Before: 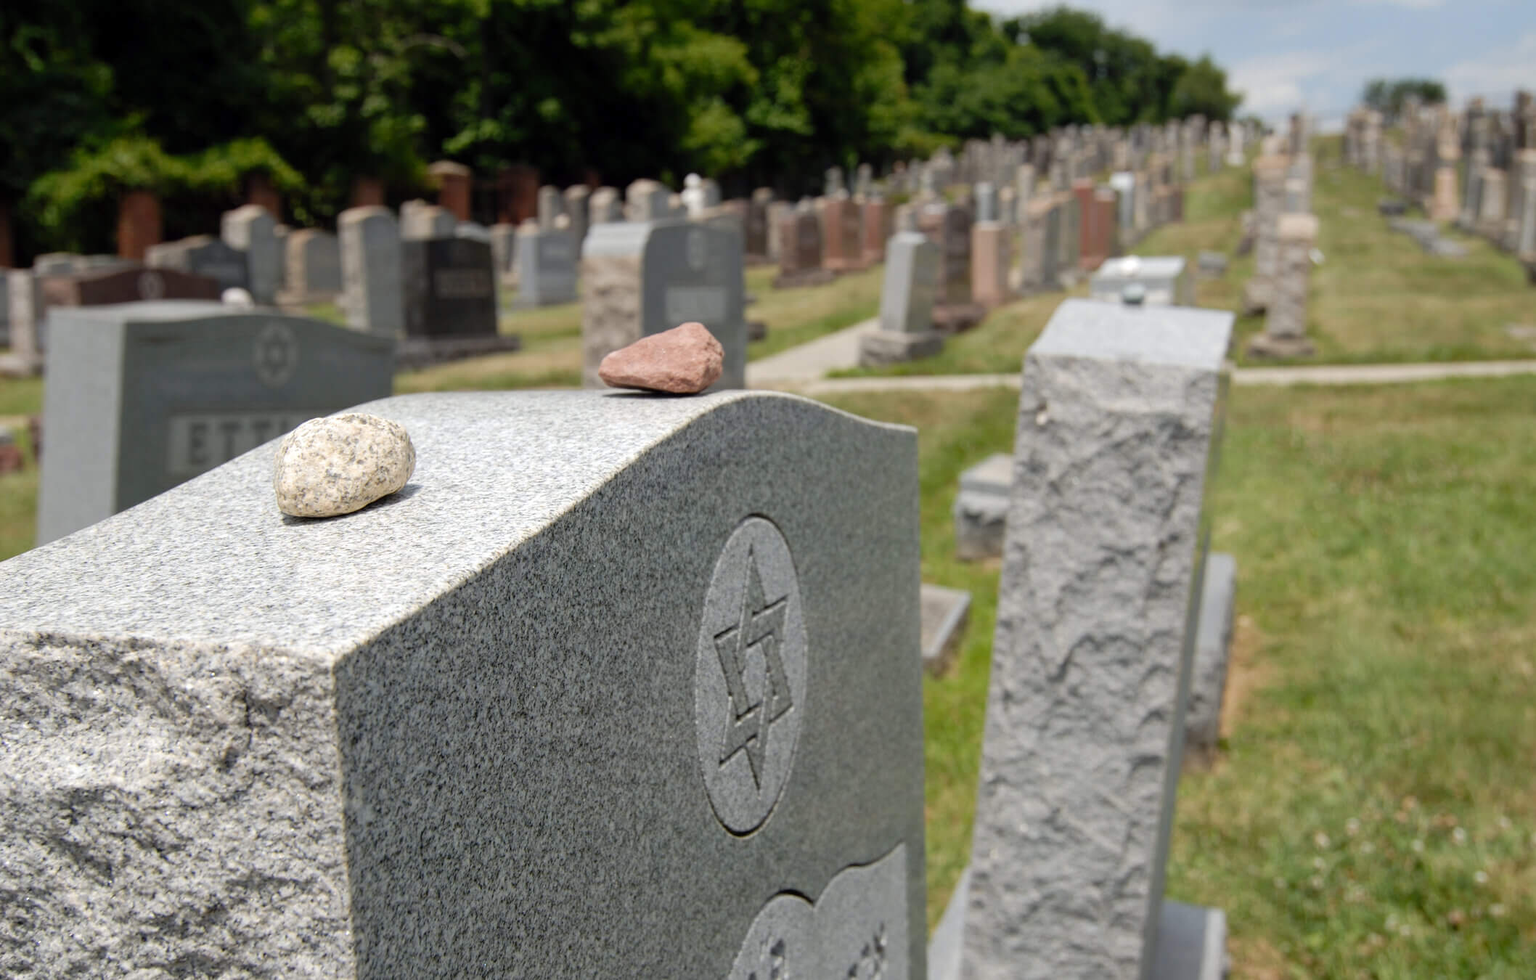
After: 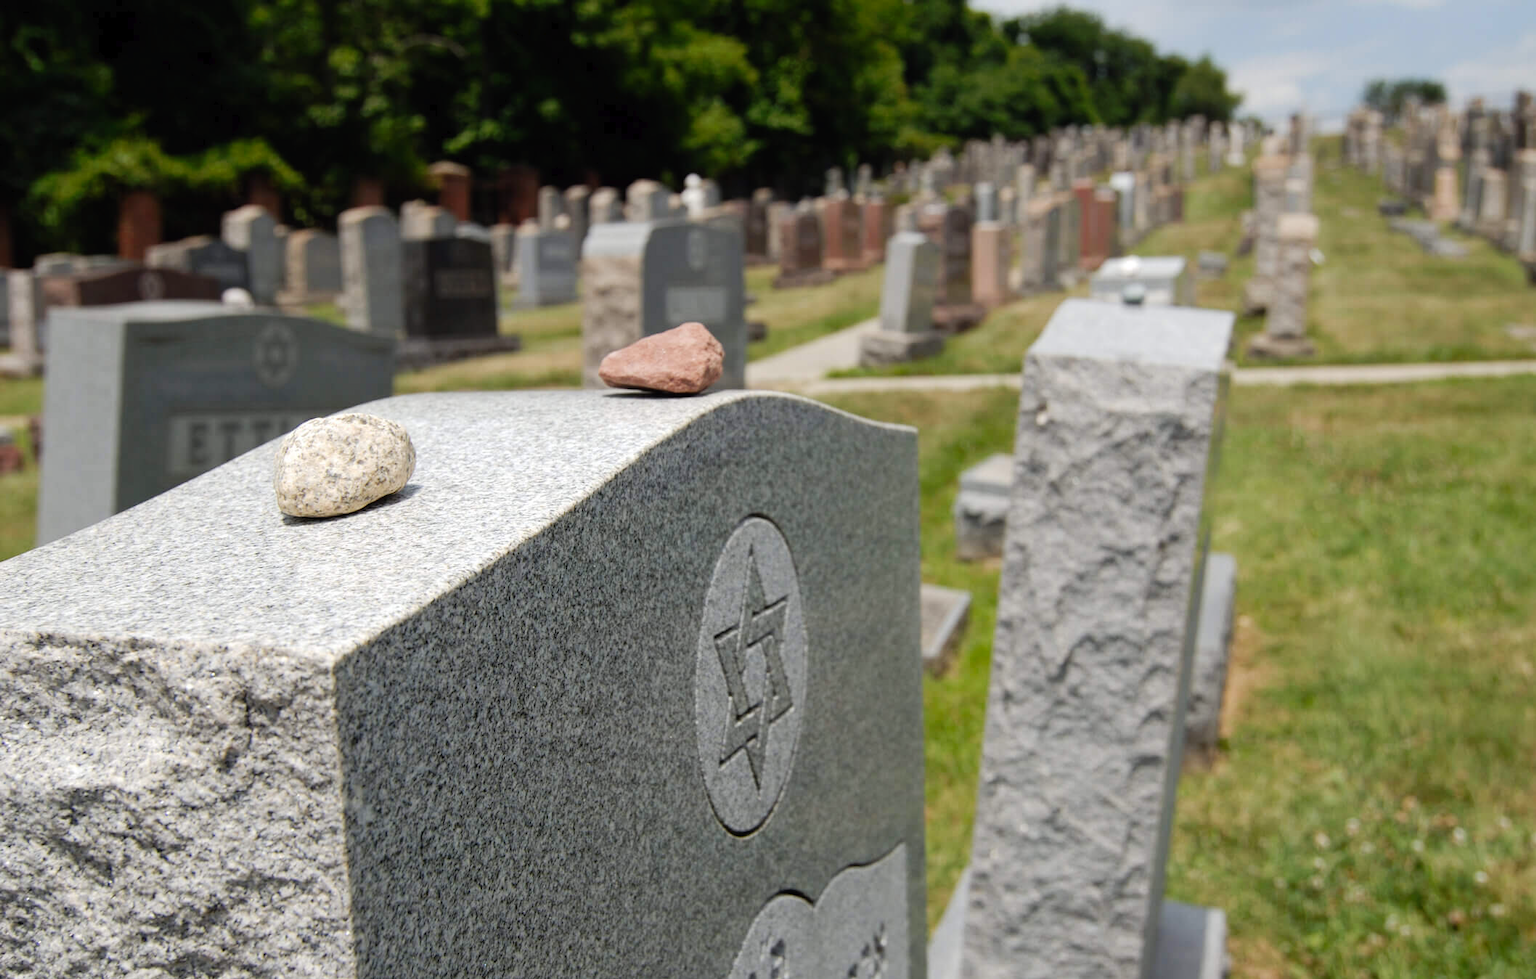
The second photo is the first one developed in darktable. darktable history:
tone curve: curves: ch0 [(0, 0) (0.003, 0.013) (0.011, 0.016) (0.025, 0.023) (0.044, 0.036) (0.069, 0.051) (0.1, 0.076) (0.136, 0.107) (0.177, 0.145) (0.224, 0.186) (0.277, 0.246) (0.335, 0.311) (0.399, 0.378) (0.468, 0.462) (0.543, 0.548) (0.623, 0.636) (0.709, 0.728) (0.801, 0.816) (0.898, 0.9) (1, 1)], preserve colors none
